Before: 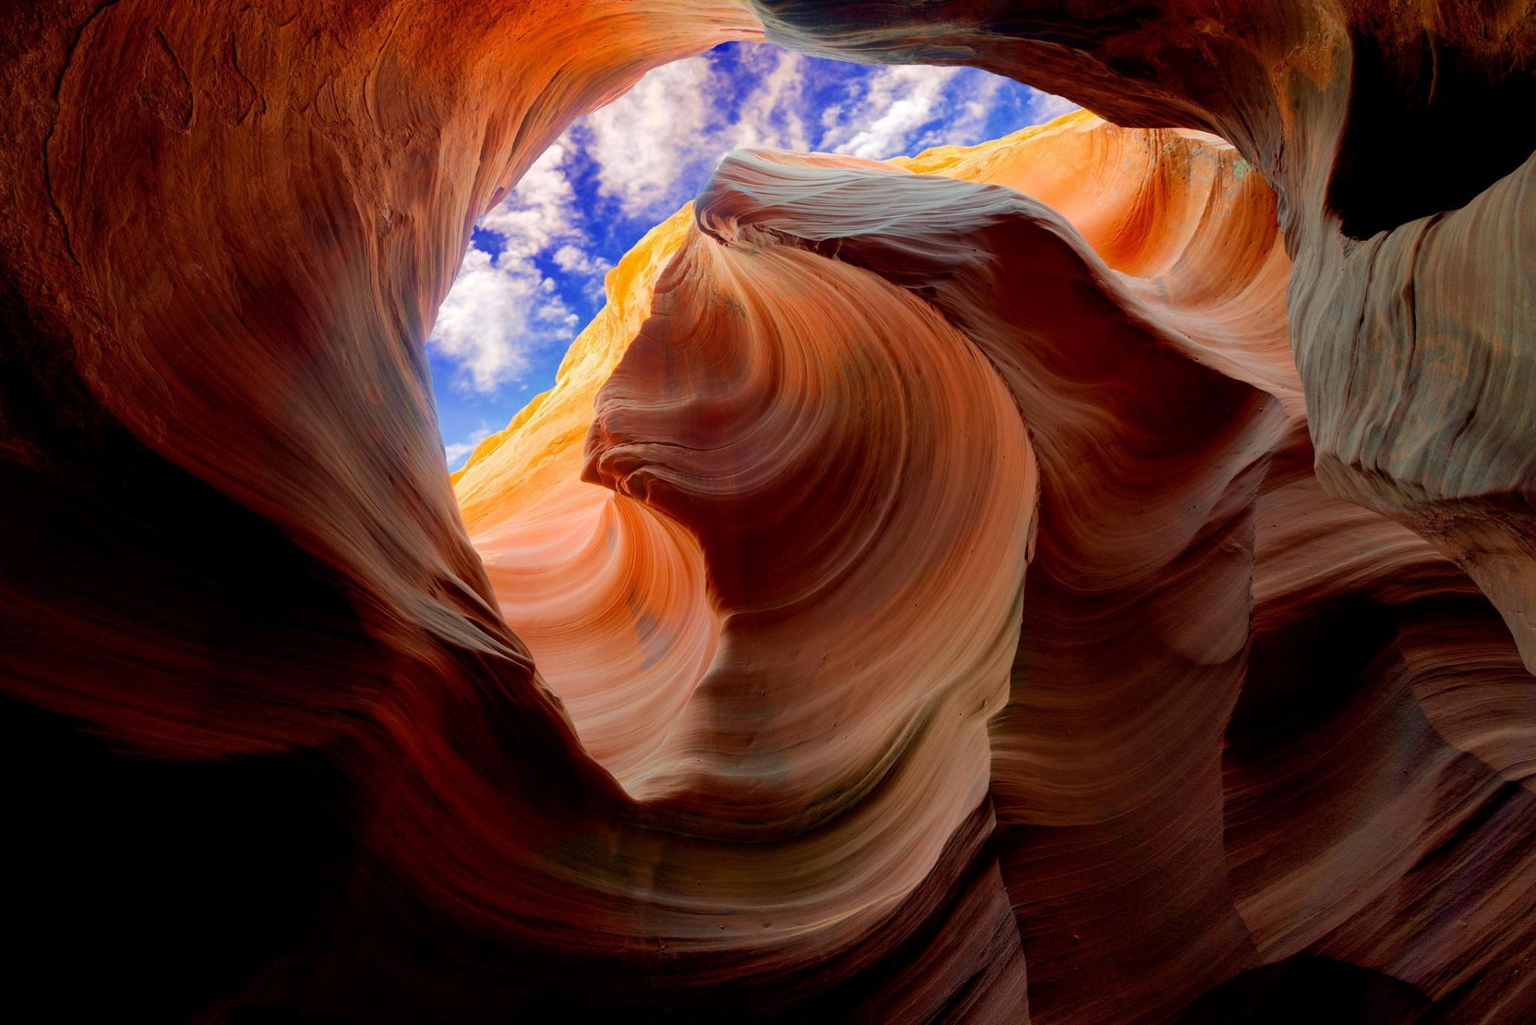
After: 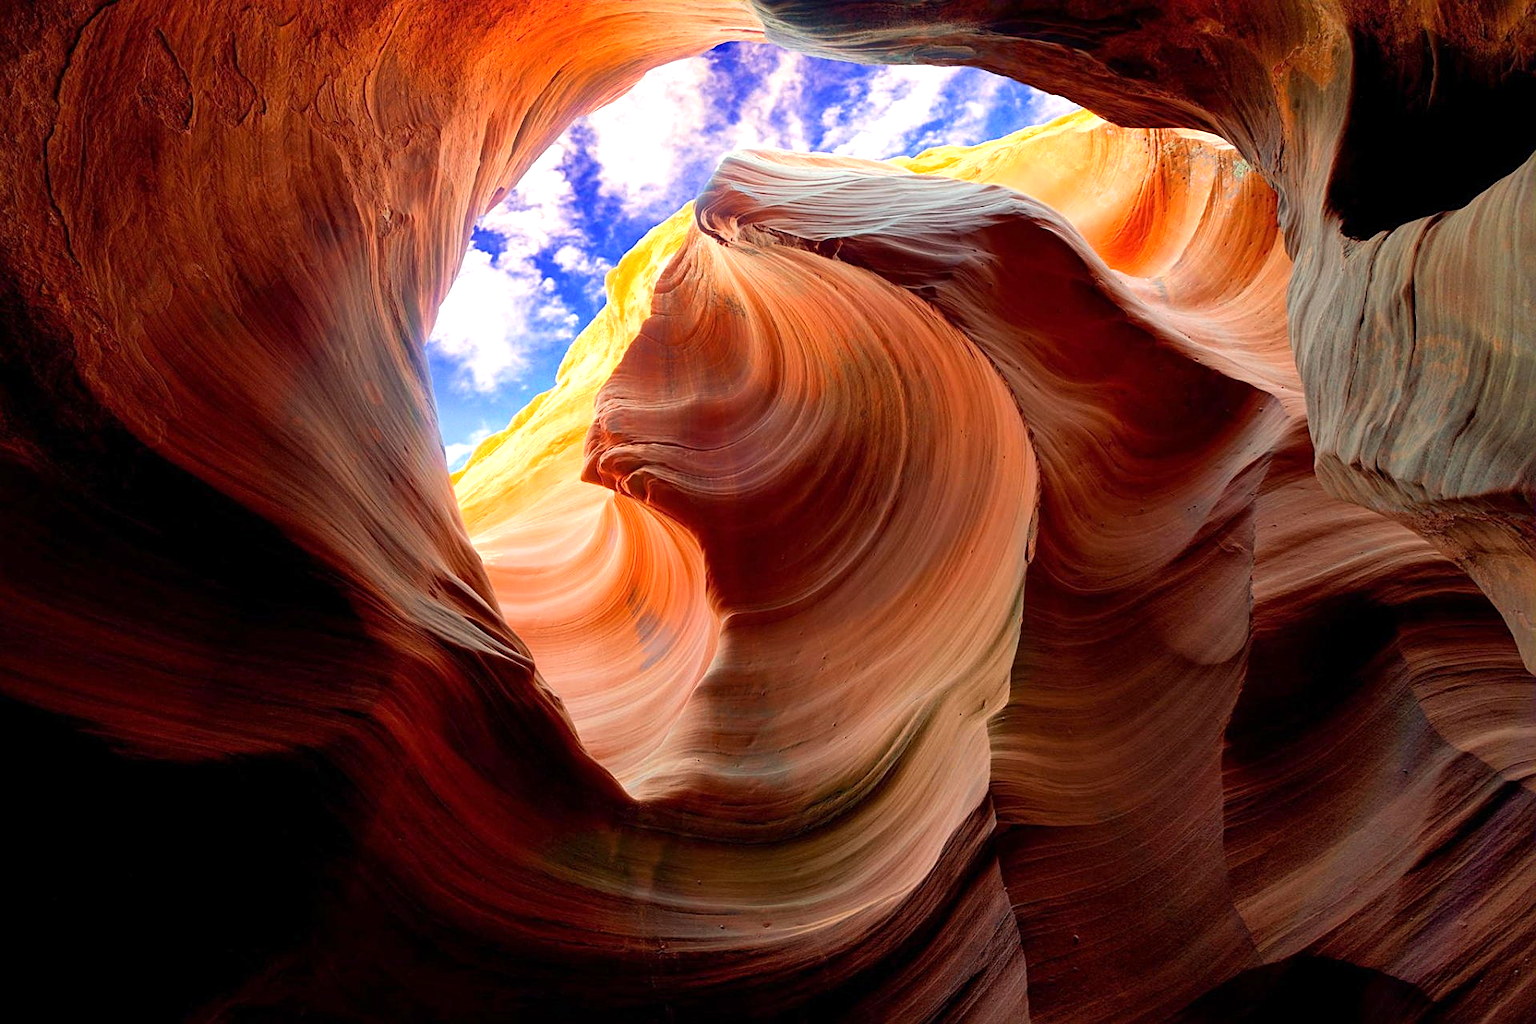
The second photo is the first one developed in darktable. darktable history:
exposure: exposure 0.749 EV, compensate highlight preservation false
sharpen: on, module defaults
